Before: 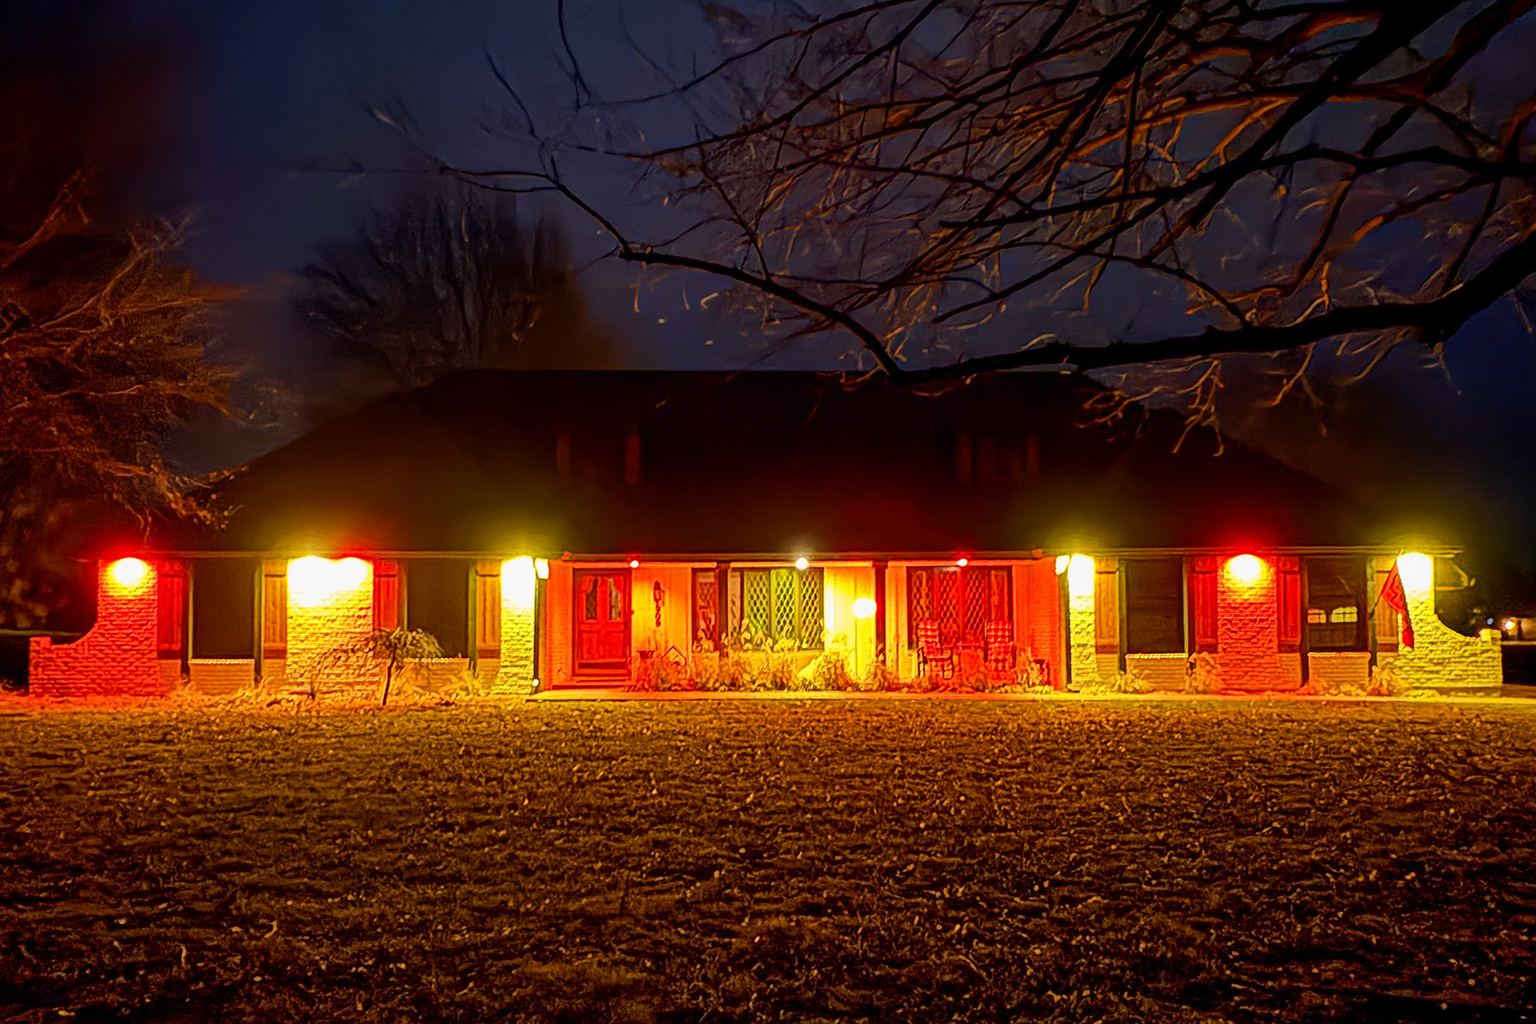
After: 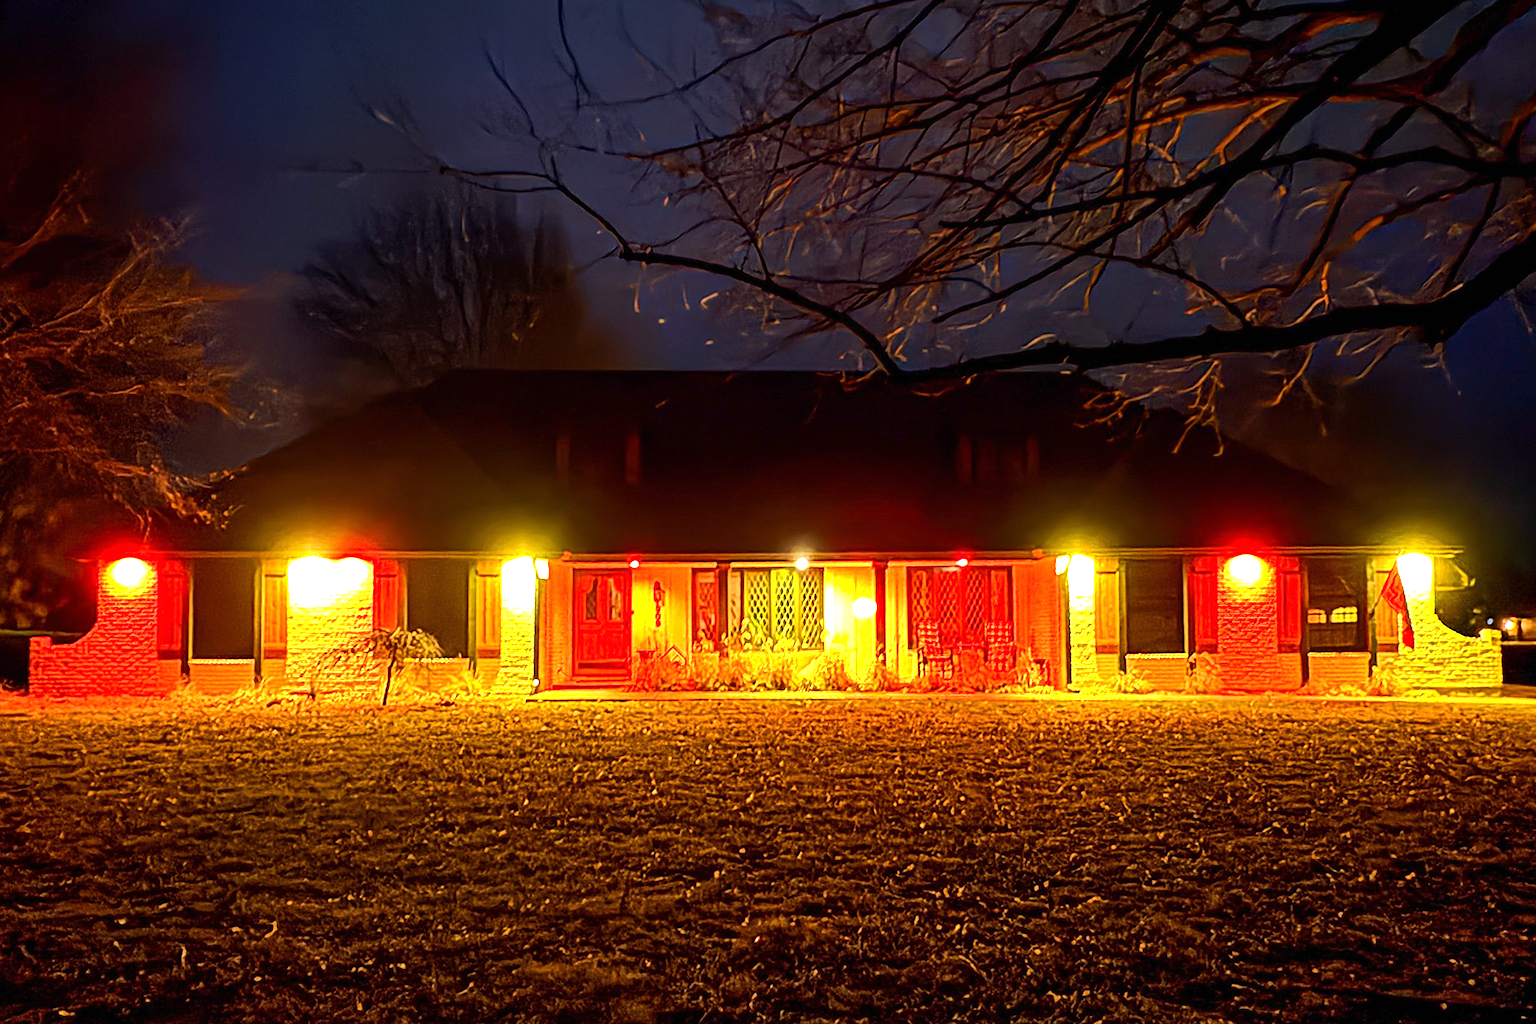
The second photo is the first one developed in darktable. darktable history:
tone equalizer: -8 EV -0.417 EV, -7 EV -0.389 EV, -6 EV -0.333 EV, -5 EV -0.222 EV, -3 EV 0.222 EV, -2 EV 0.333 EV, -1 EV 0.389 EV, +0 EV 0.417 EV, edges refinement/feathering 500, mask exposure compensation -1.57 EV, preserve details no
exposure: black level correction 0, exposure 1.2 EV, compensate exposure bias true, compensate highlight preservation false
